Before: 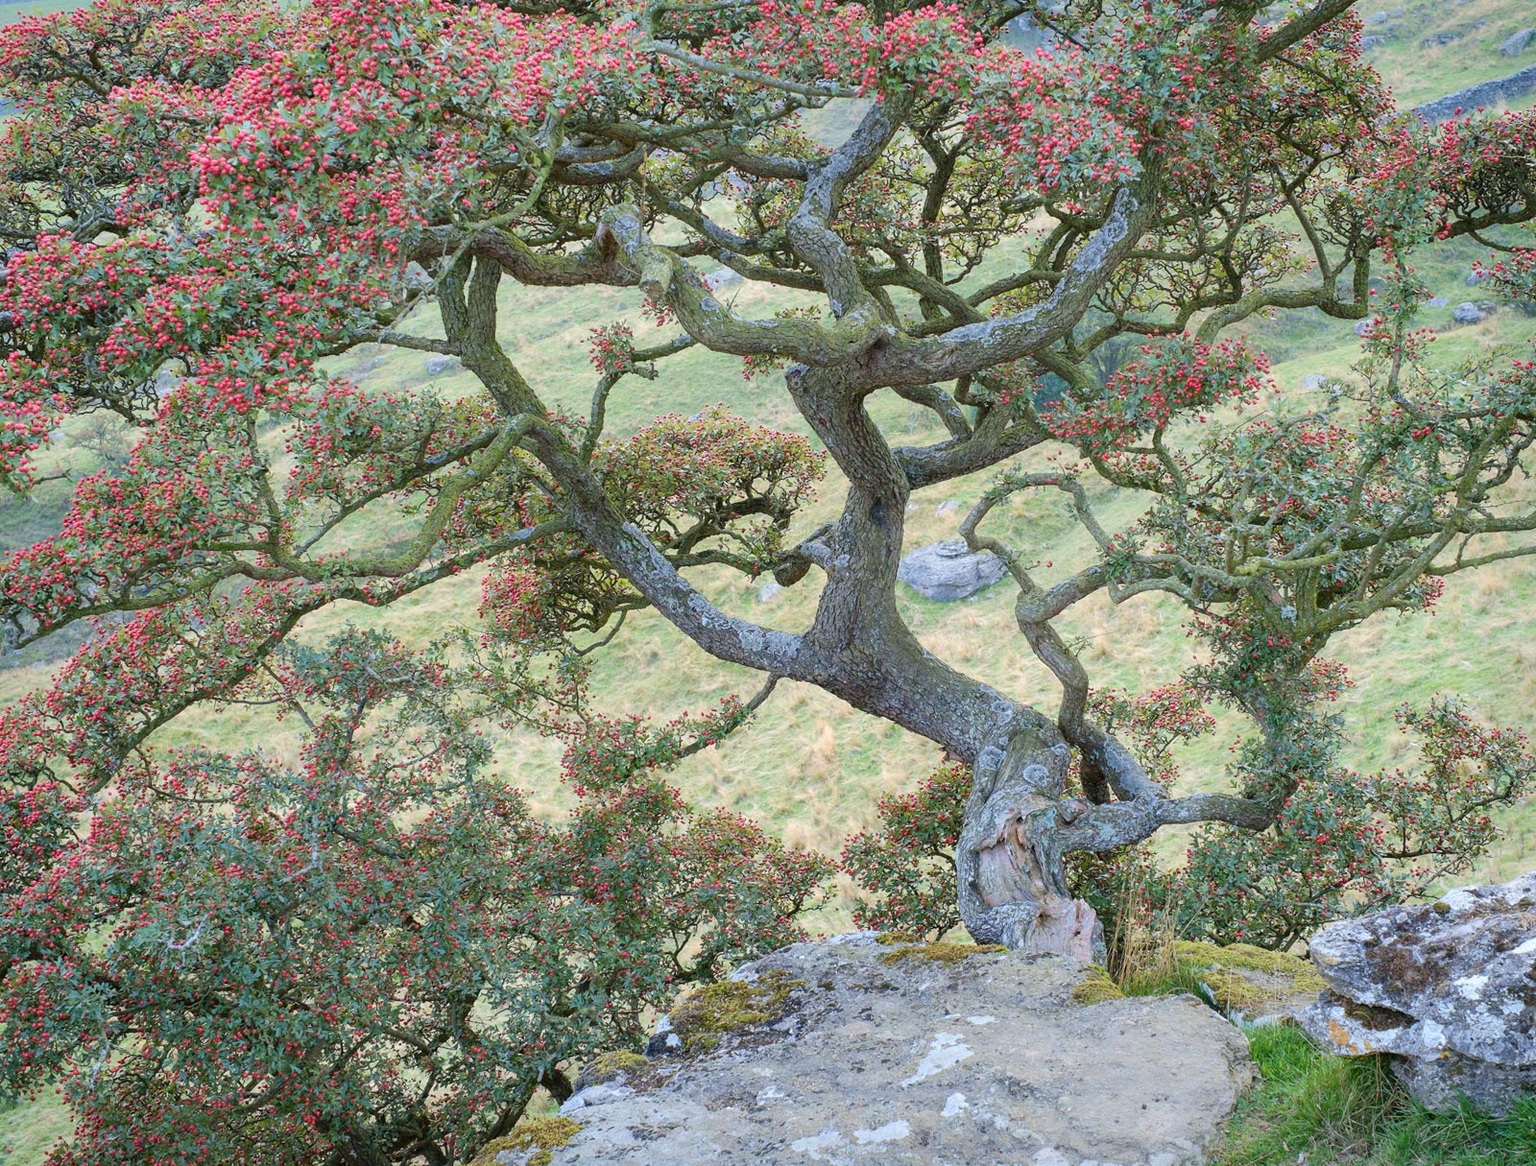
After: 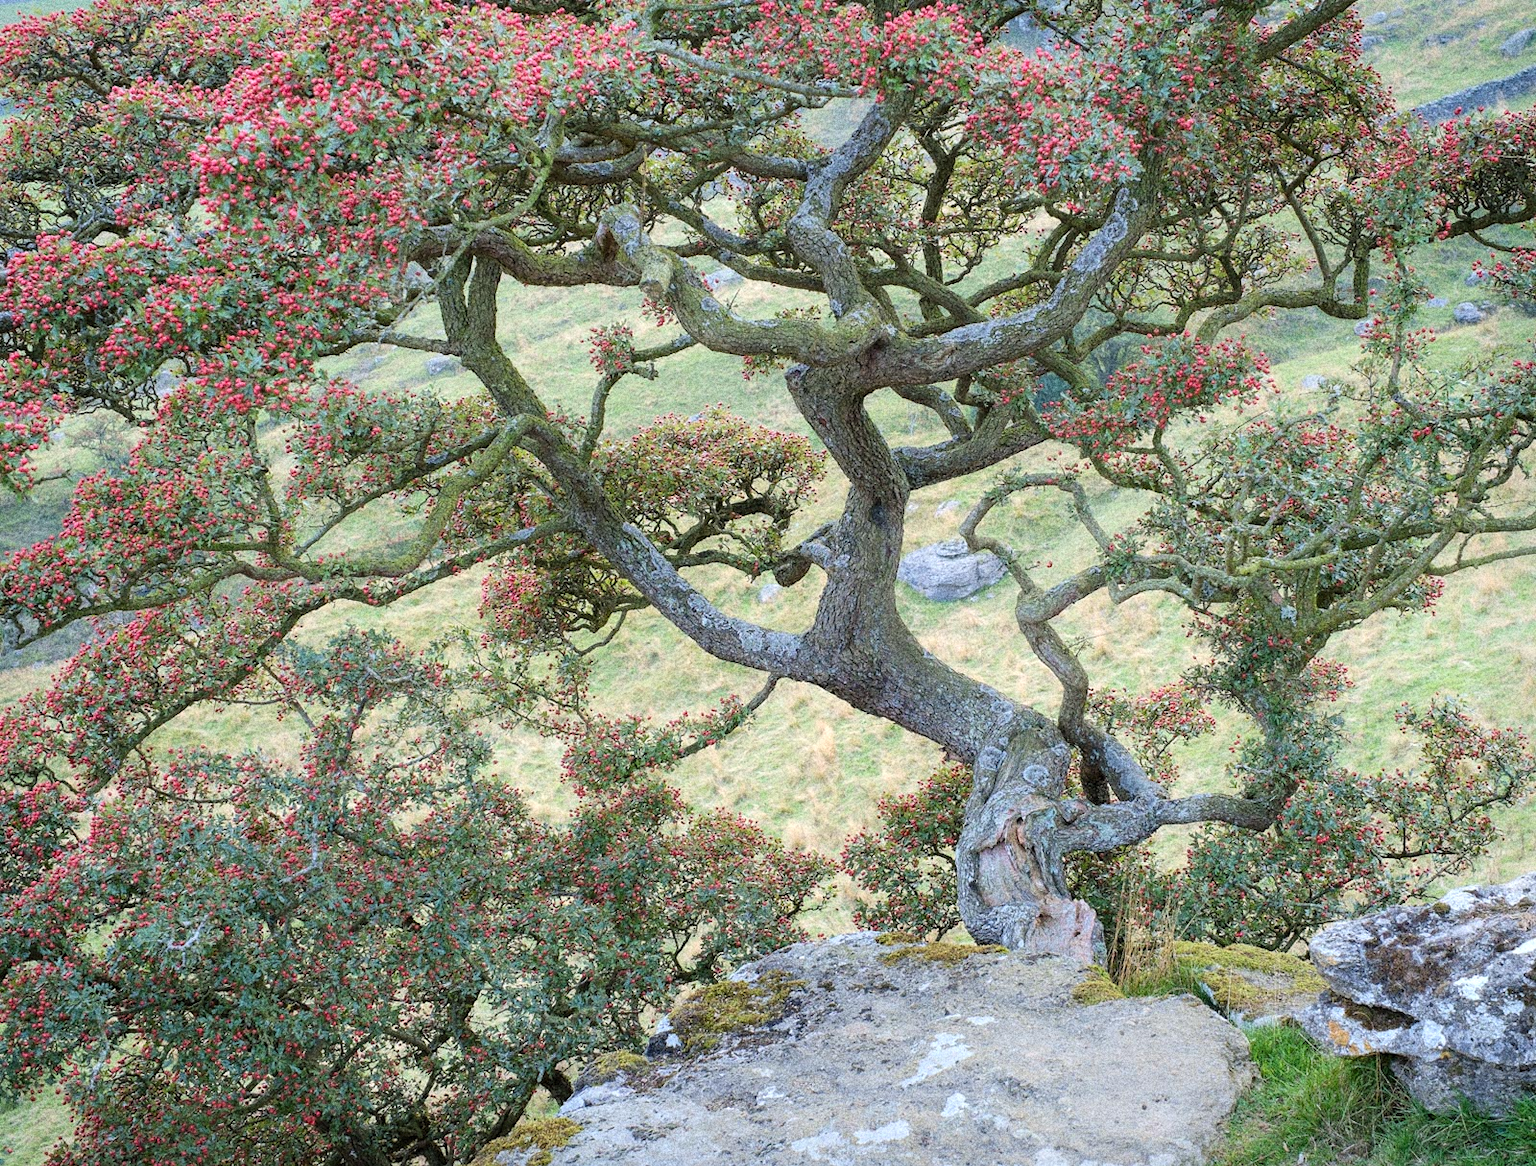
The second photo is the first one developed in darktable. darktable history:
grain: coarseness 14.49 ISO, strength 48.04%, mid-tones bias 35%
levels: mode automatic, black 0.023%, white 99.97%, levels [0.062, 0.494, 0.925]
shadows and highlights: shadows -24.28, highlights 49.77, soften with gaussian
